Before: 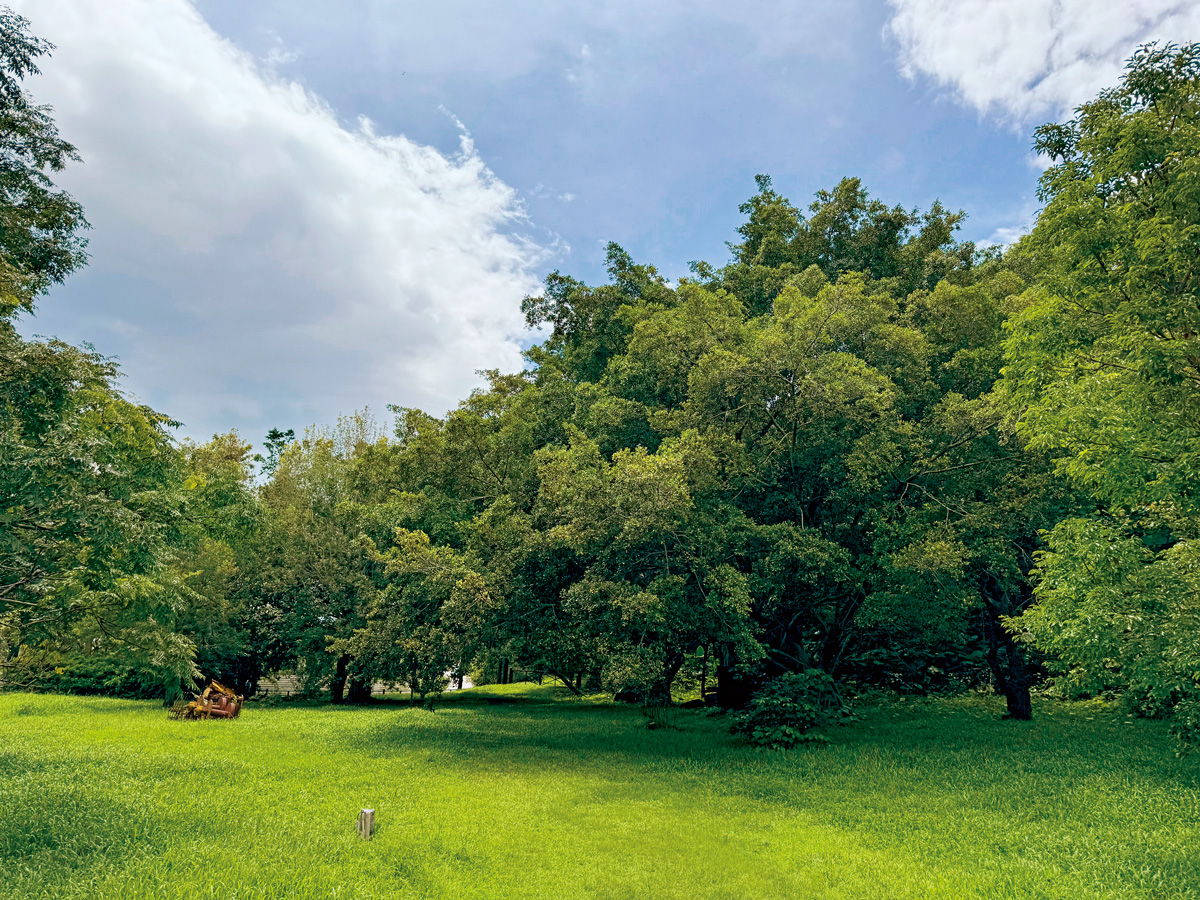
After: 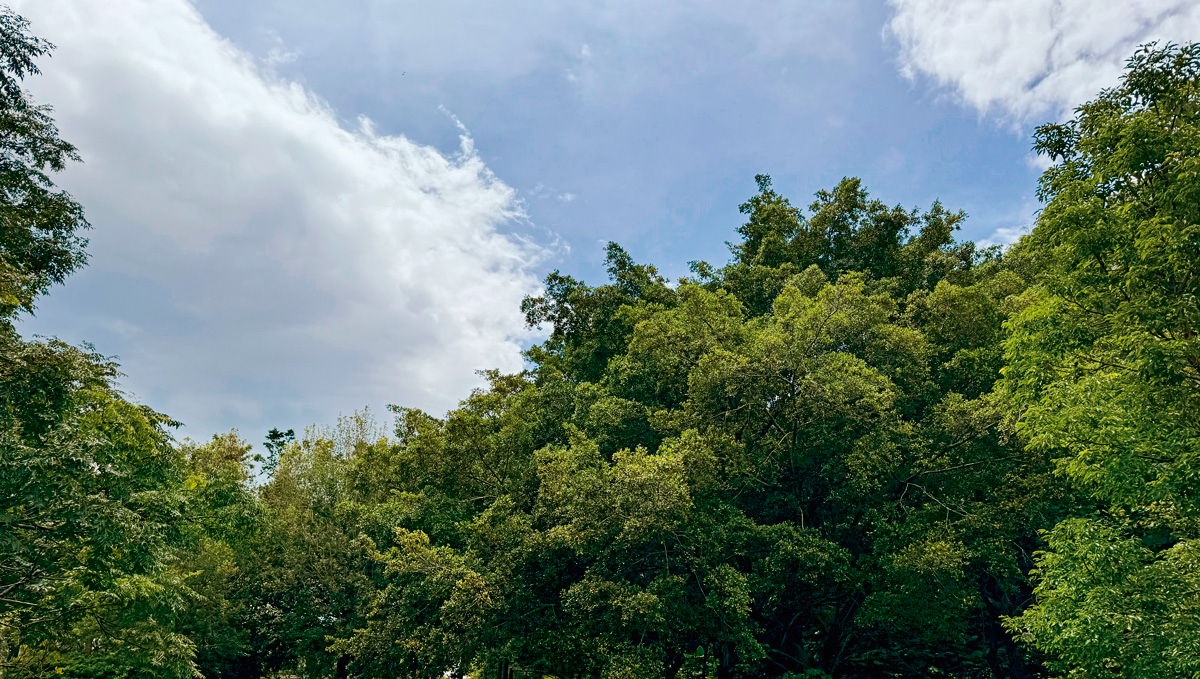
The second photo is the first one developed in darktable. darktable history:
tone curve: curves: ch0 [(0, 0) (0.003, 0.008) (0.011, 0.011) (0.025, 0.014) (0.044, 0.021) (0.069, 0.029) (0.1, 0.042) (0.136, 0.06) (0.177, 0.09) (0.224, 0.126) (0.277, 0.177) (0.335, 0.243) (0.399, 0.31) (0.468, 0.388) (0.543, 0.484) (0.623, 0.585) (0.709, 0.683) (0.801, 0.775) (0.898, 0.873) (1, 1)], color space Lab, independent channels, preserve colors none
crop: bottom 24.483%
